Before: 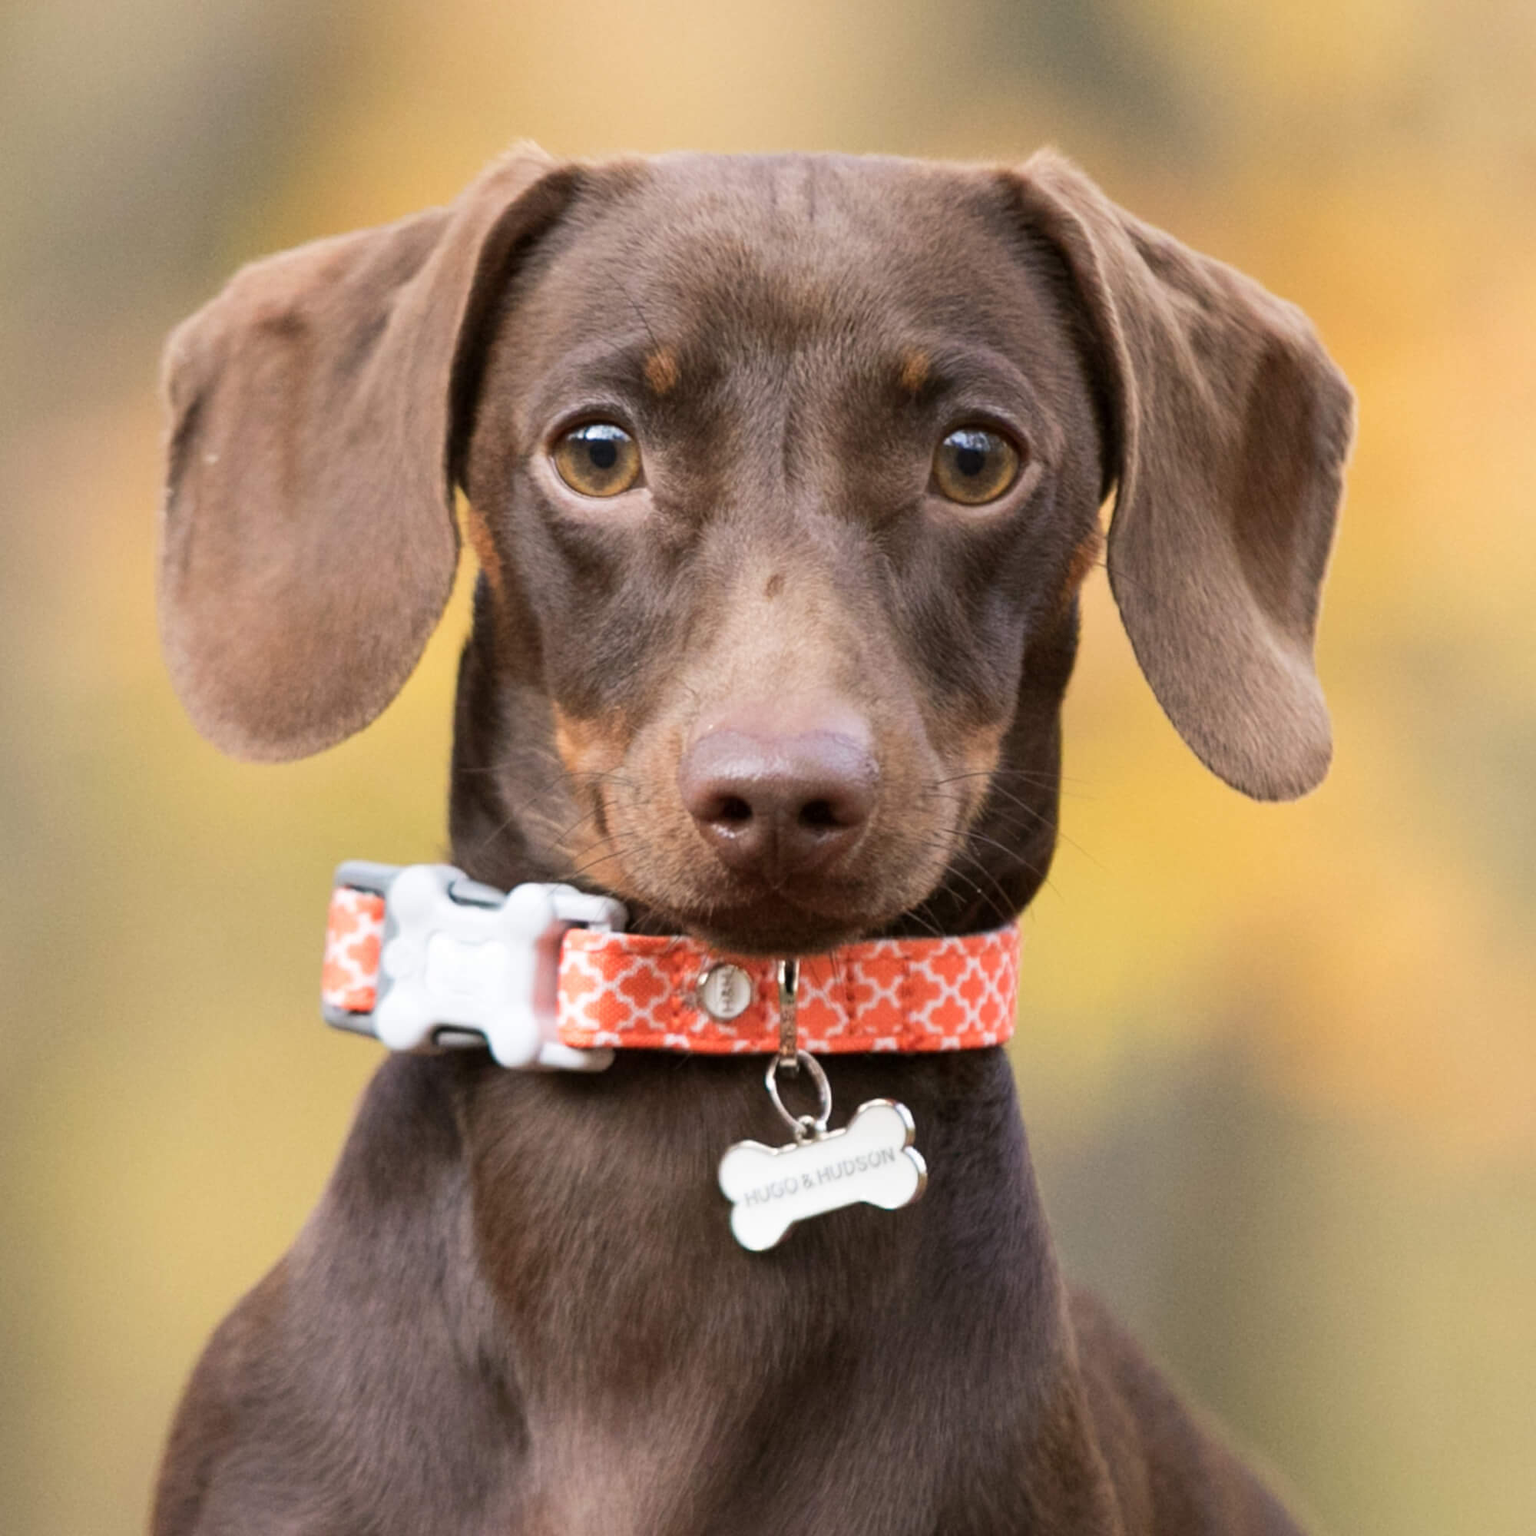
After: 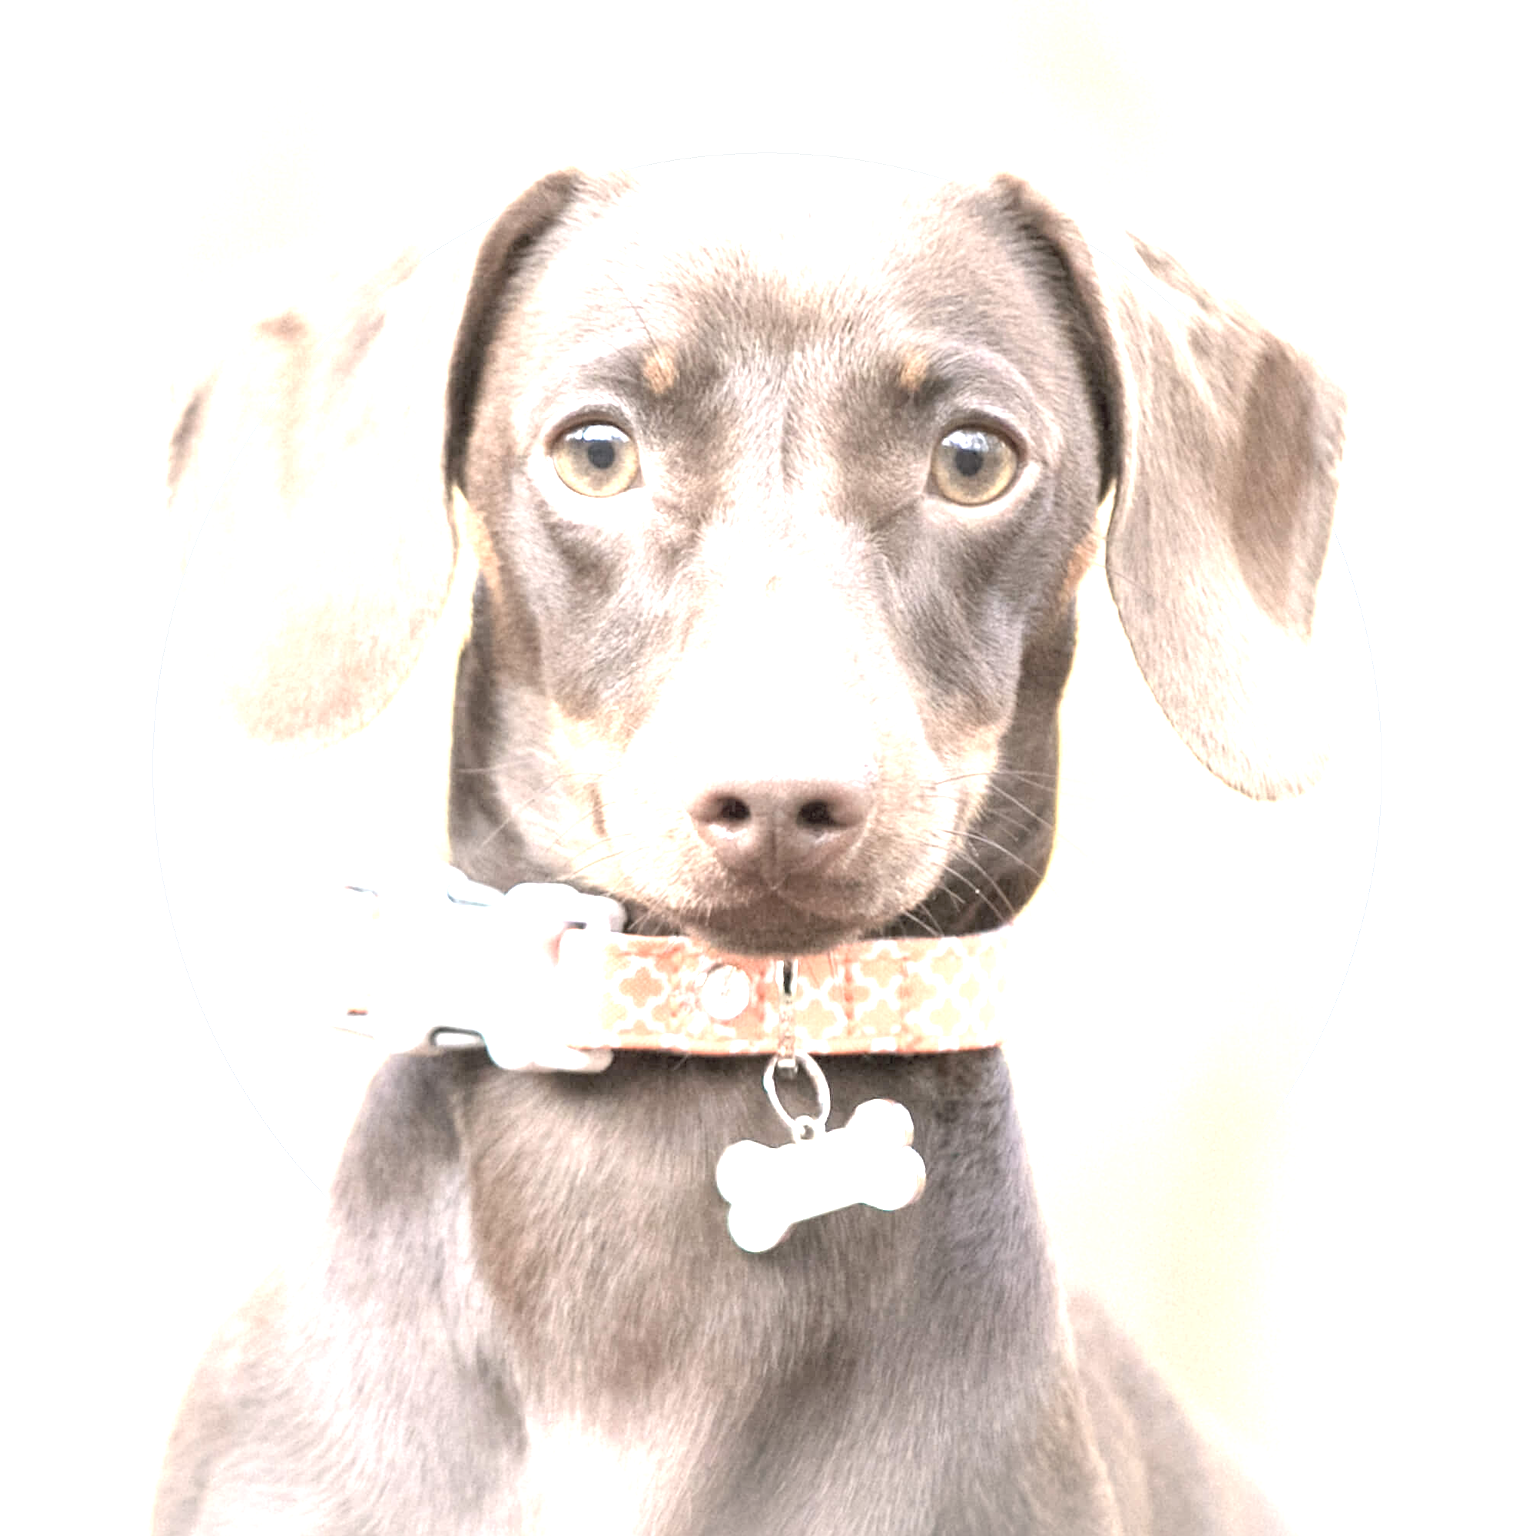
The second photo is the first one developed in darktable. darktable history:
exposure: black level correction 0, exposure 2.373 EV, compensate highlight preservation false
base curve: preserve colors none
crop and rotate: left 0.184%, bottom 0.01%
contrast brightness saturation: brightness 0.183, saturation -0.511
vignetting: brightness 0.316, saturation 0.003, automatic ratio true, unbound false
sharpen: amount 0.206
